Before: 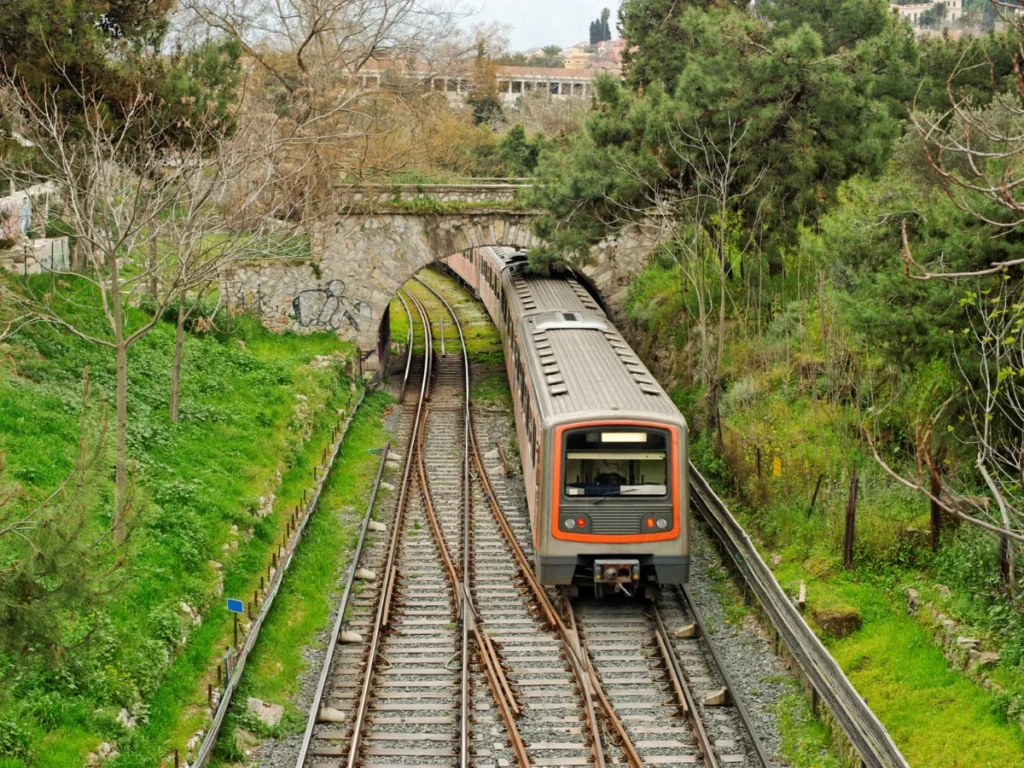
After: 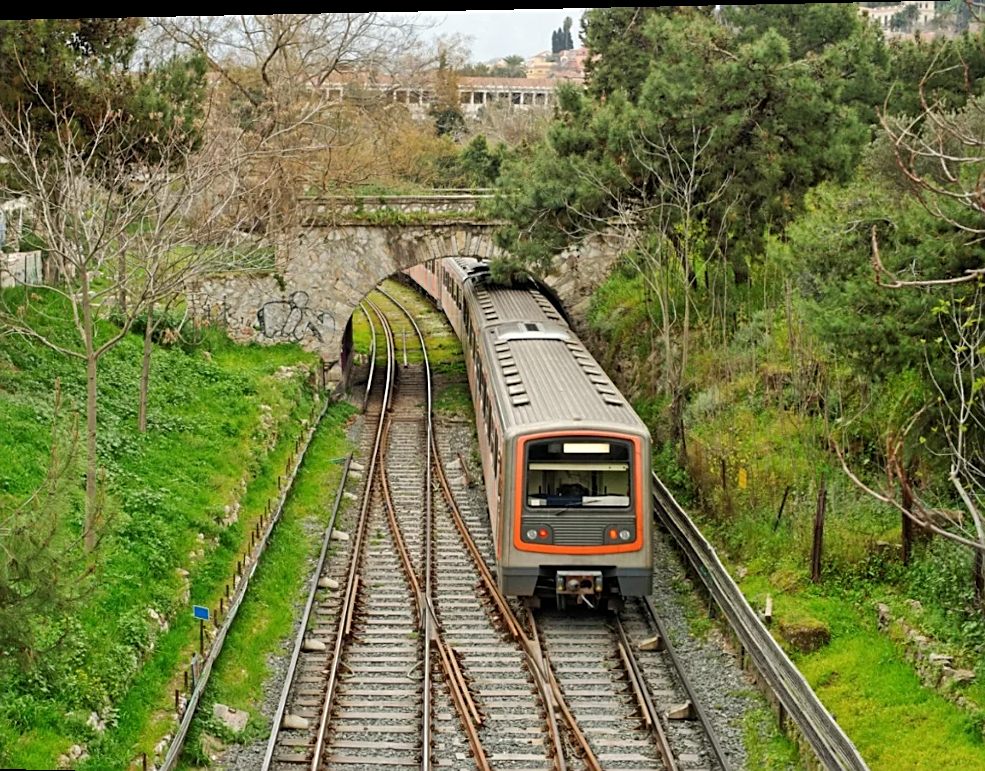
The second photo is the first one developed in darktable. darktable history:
rotate and perspective: lens shift (horizontal) -0.055, automatic cropping off
sharpen: on, module defaults
crop and rotate: left 2.536%, right 1.107%, bottom 2.246%
